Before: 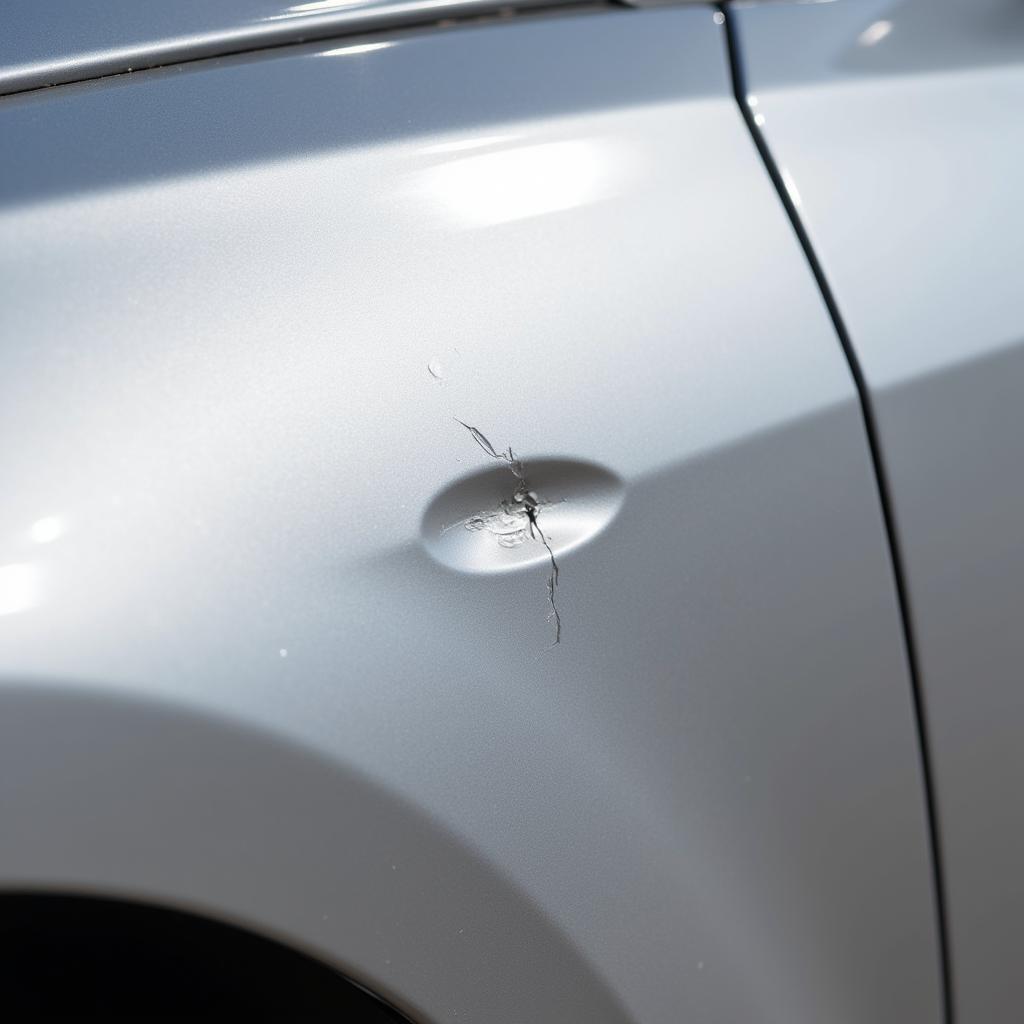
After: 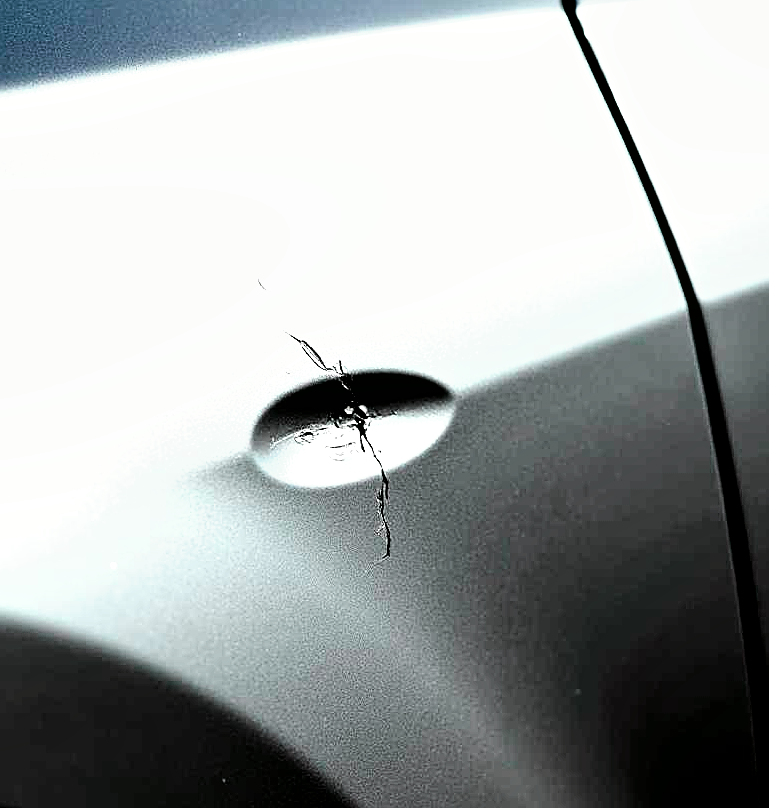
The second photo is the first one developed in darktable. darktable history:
local contrast: highlights 106%, shadows 97%, detail 132%, midtone range 0.2
crop: left 16.699%, top 8.513%, right 8.185%, bottom 12.568%
tone curve: curves: ch0 [(0, 0.008) (0.107, 0.091) (0.283, 0.287) (0.461, 0.498) (0.64, 0.679) (0.822, 0.841) (0.998, 0.978)]; ch1 [(0, 0) (0.316, 0.349) (0.466, 0.442) (0.502, 0.5) (0.527, 0.519) (0.561, 0.553) (0.608, 0.629) (0.669, 0.704) (0.859, 0.899) (1, 1)]; ch2 [(0, 0) (0.33, 0.301) (0.421, 0.443) (0.473, 0.498) (0.502, 0.504) (0.522, 0.525) (0.592, 0.61) (0.705, 0.7) (1, 1)], color space Lab, independent channels, preserve colors none
filmic rgb: black relative exposure -8.18 EV, white relative exposure 2.22 EV, threshold 5.97 EV, hardness 7.11, latitude 84.98%, contrast 1.685, highlights saturation mix -3.54%, shadows ↔ highlights balance -2.11%, enable highlight reconstruction true
sharpen: on, module defaults
exposure: black level correction 0.098, exposure -0.084 EV, compensate highlight preservation false
tone equalizer: -8 EV -0.781 EV, -7 EV -0.732 EV, -6 EV -0.631 EV, -5 EV -0.41 EV, -3 EV 0.371 EV, -2 EV 0.6 EV, -1 EV 0.694 EV, +0 EV 0.775 EV, edges refinement/feathering 500, mask exposure compensation -1.57 EV, preserve details no
